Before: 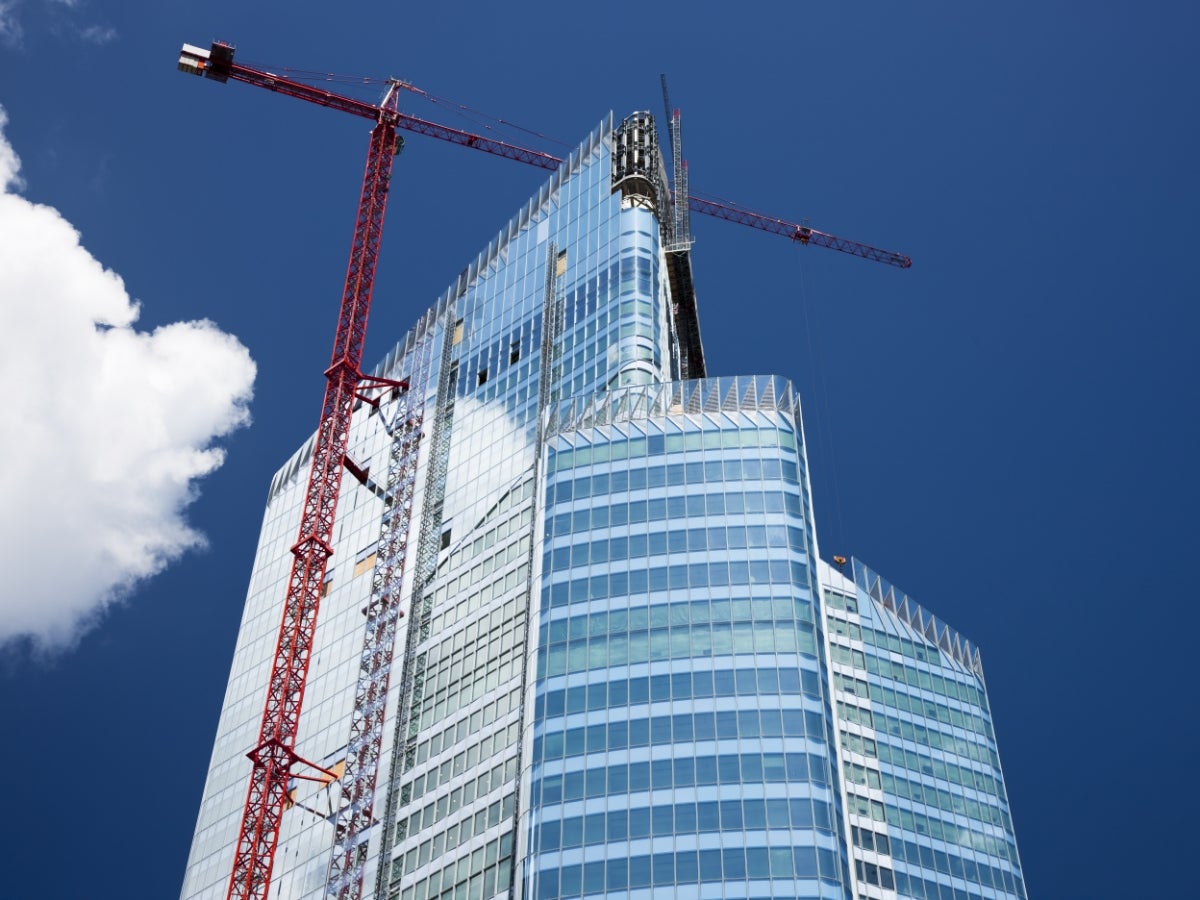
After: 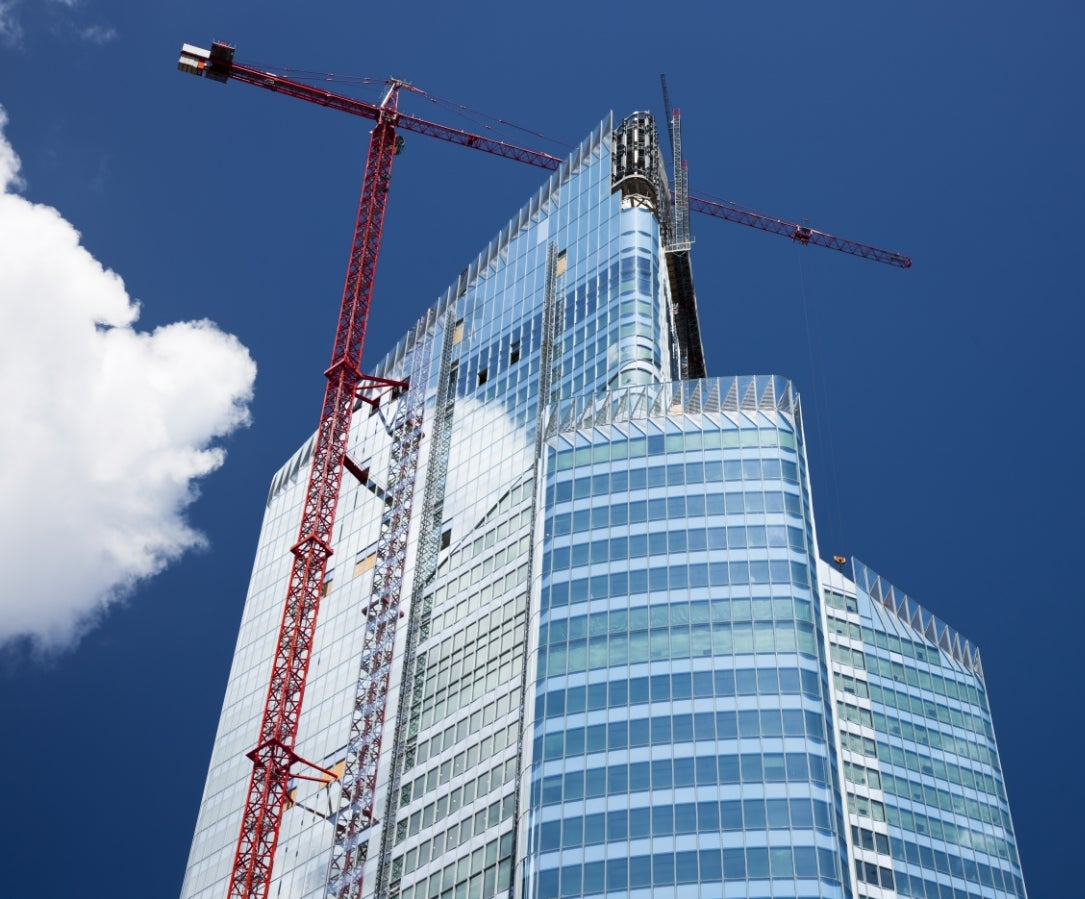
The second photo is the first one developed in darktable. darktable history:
crop: right 9.509%, bottom 0.031%
